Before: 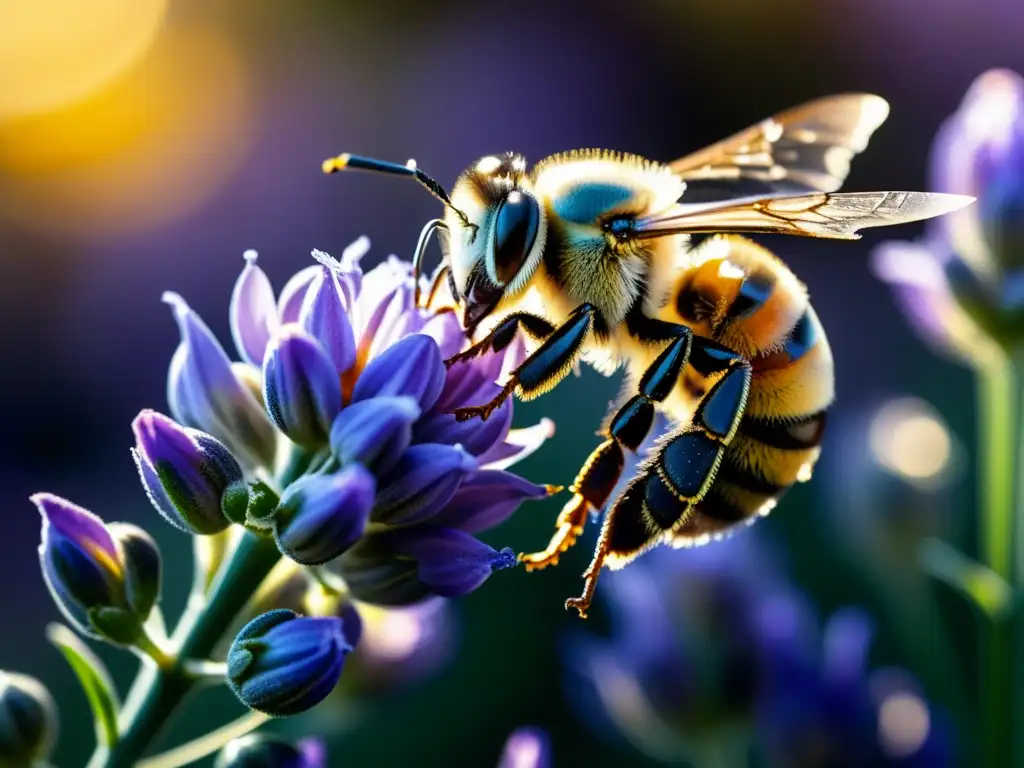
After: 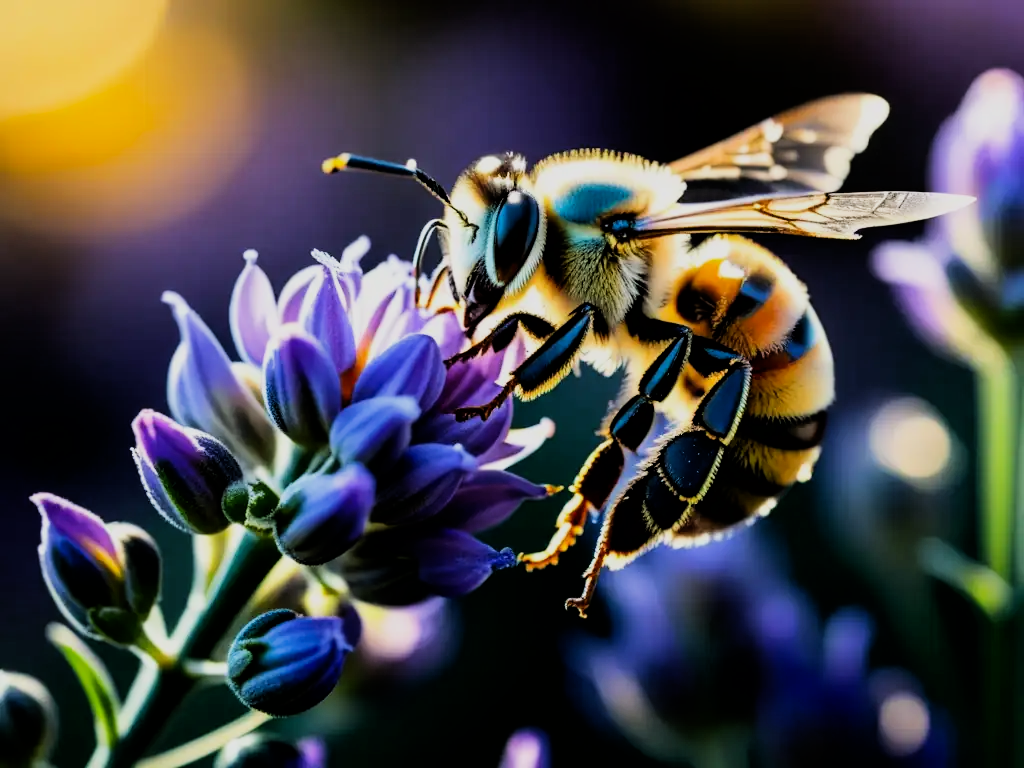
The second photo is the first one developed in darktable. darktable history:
filmic rgb: black relative exposure -7.5 EV, white relative exposure 4.99 EV, threshold 2.98 EV, hardness 3.35, contrast 1.299, enable highlight reconstruction true
contrast brightness saturation: contrast 0.044, saturation 0.065
